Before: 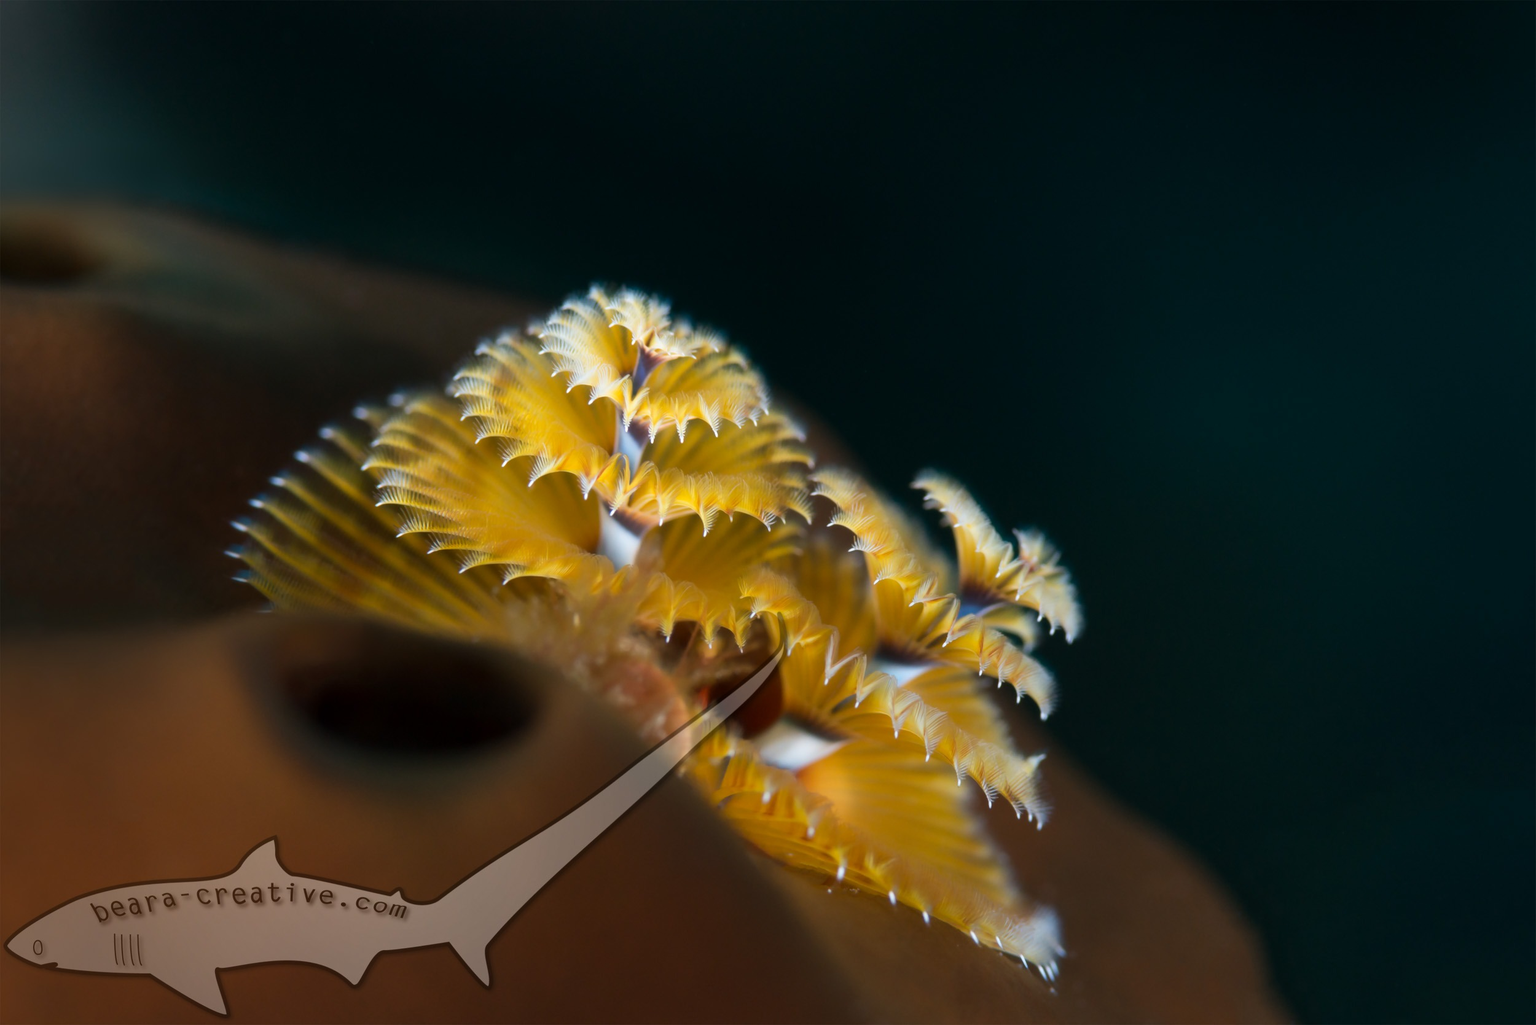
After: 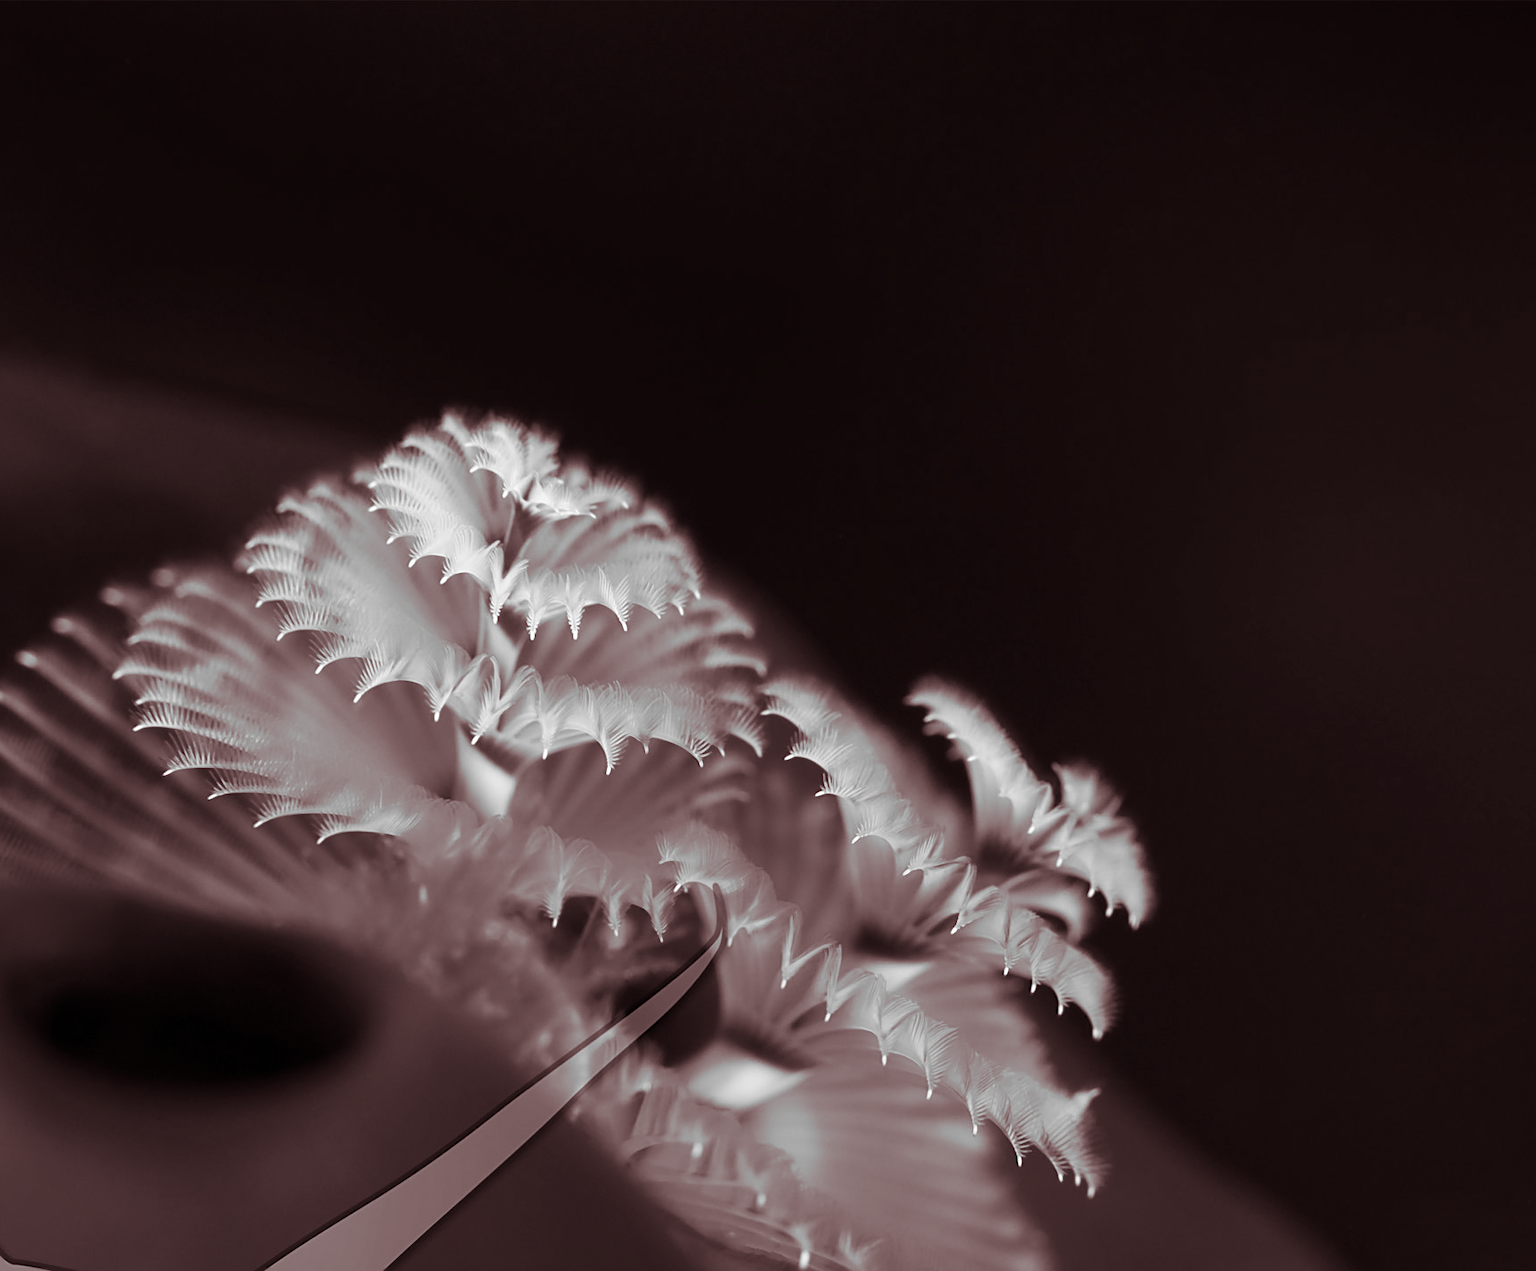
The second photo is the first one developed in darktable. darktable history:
monochrome: on, module defaults
crop: left 18.479%, right 12.2%, bottom 13.971%
split-toning: shadows › saturation 0.41, highlights › saturation 0, compress 33.55%
sharpen: on, module defaults
